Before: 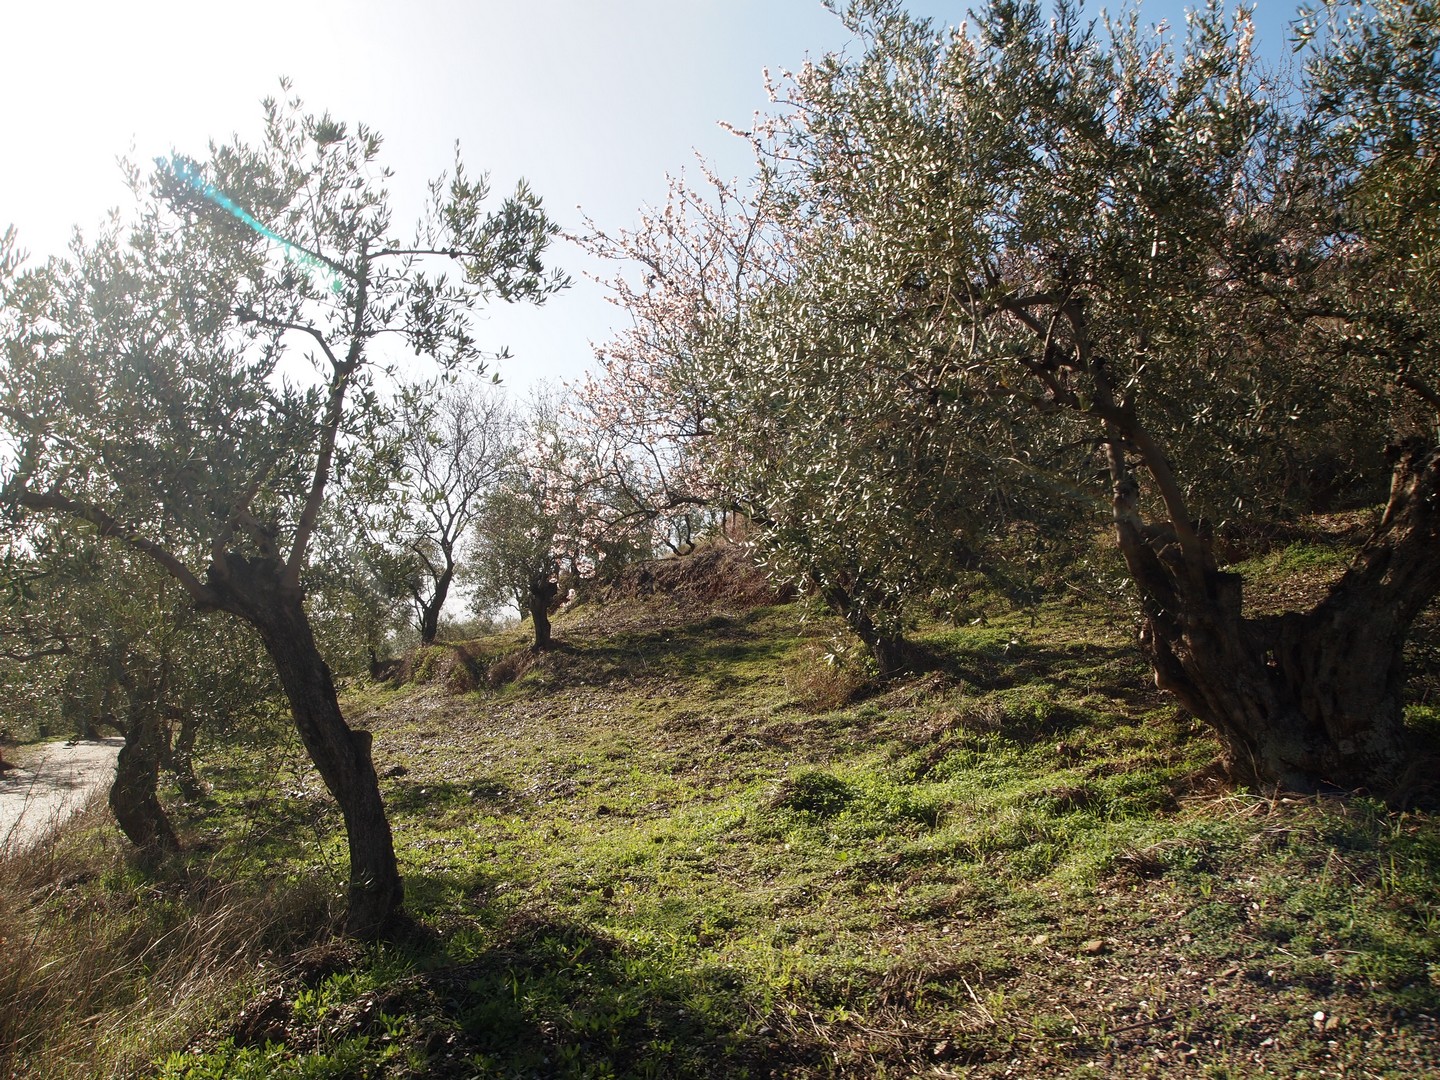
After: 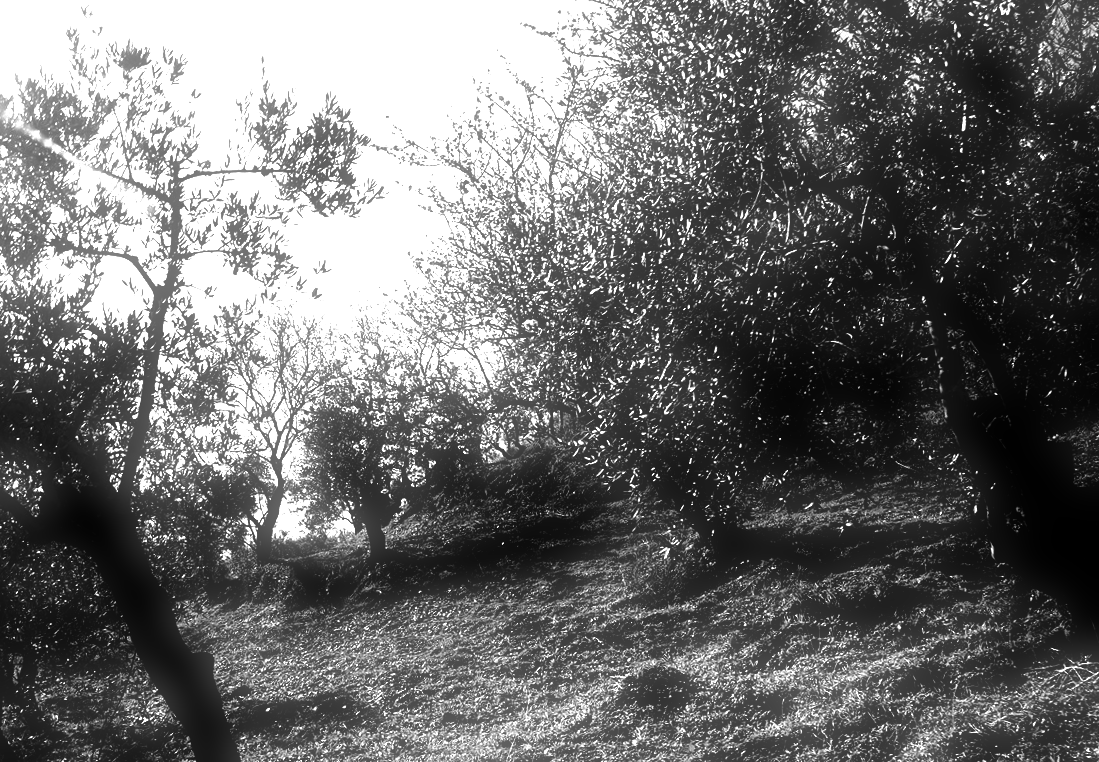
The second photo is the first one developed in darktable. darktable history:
local contrast: mode bilateral grid, contrast 25, coarseness 60, detail 151%, midtone range 0.2
tone equalizer: -8 EV -1.08 EV, -7 EV -1.01 EV, -6 EV -0.867 EV, -5 EV -0.578 EV, -3 EV 0.578 EV, -2 EV 0.867 EV, -1 EV 1.01 EV, +0 EV 1.08 EV, edges refinement/feathering 500, mask exposure compensation -1.57 EV, preserve details no
rotate and perspective: rotation -3.52°, crop left 0.036, crop right 0.964, crop top 0.081, crop bottom 0.919
contrast brightness saturation: contrast -0.03, brightness -0.59, saturation -1
crop and rotate: left 10.77%, top 5.1%, right 10.41%, bottom 16.76%
soften: size 60.24%, saturation 65.46%, brightness 0.506 EV, mix 25.7%
